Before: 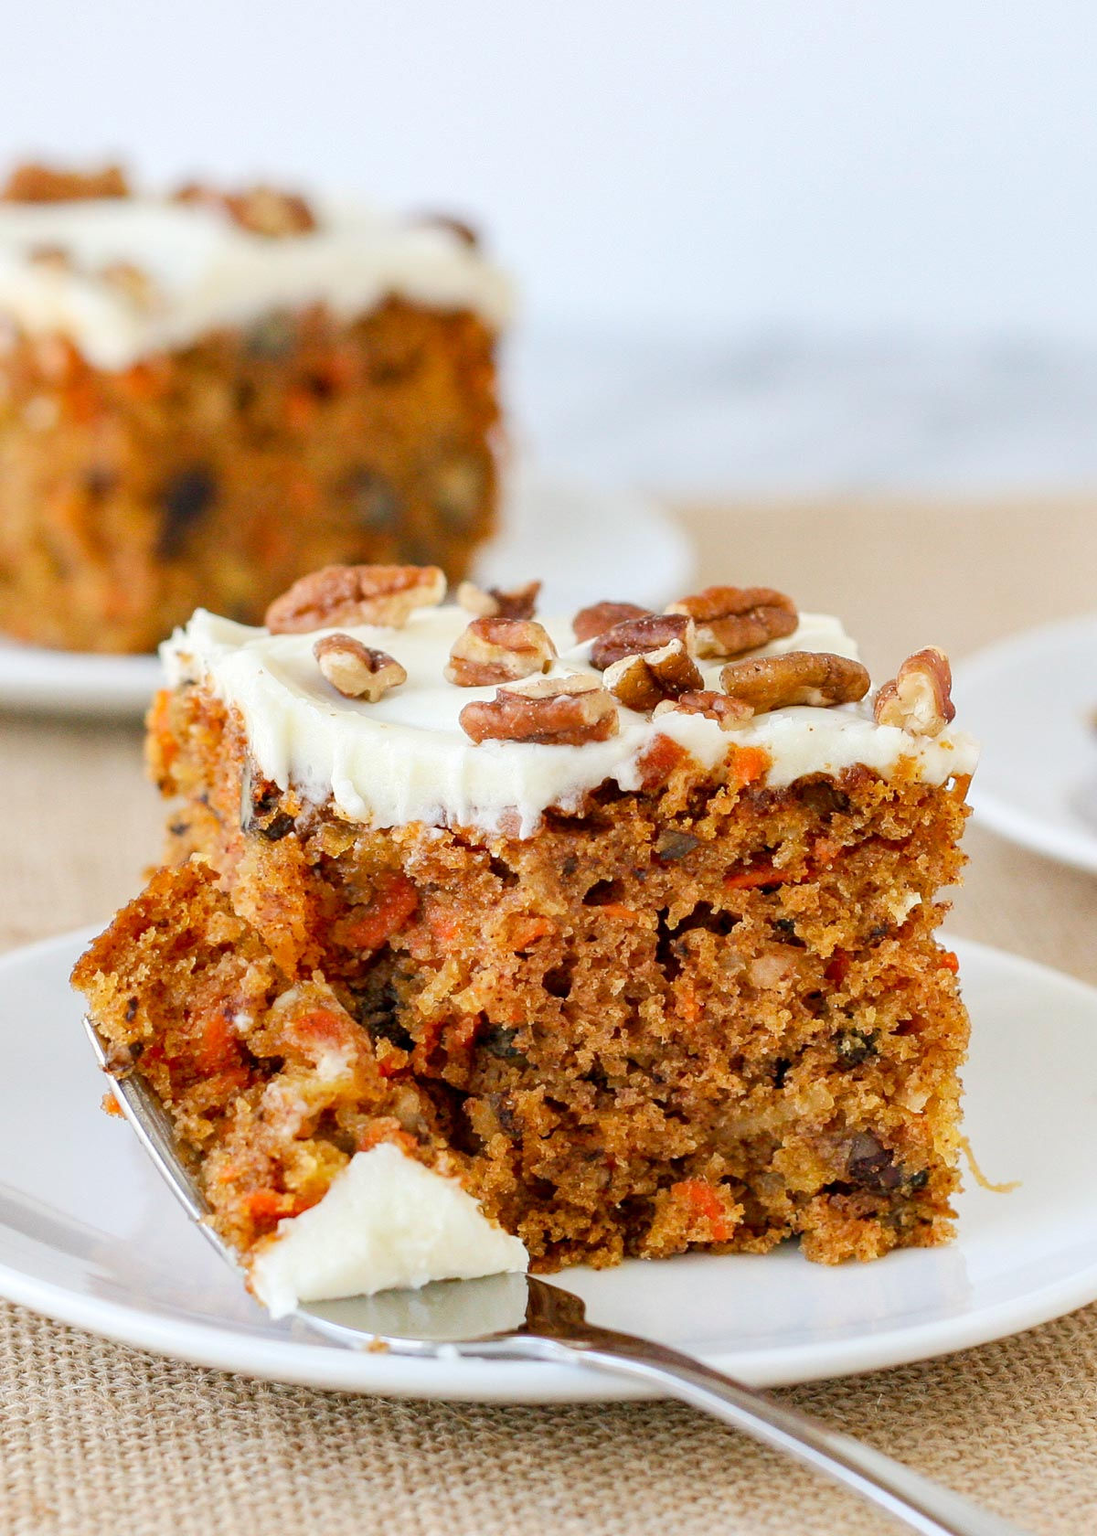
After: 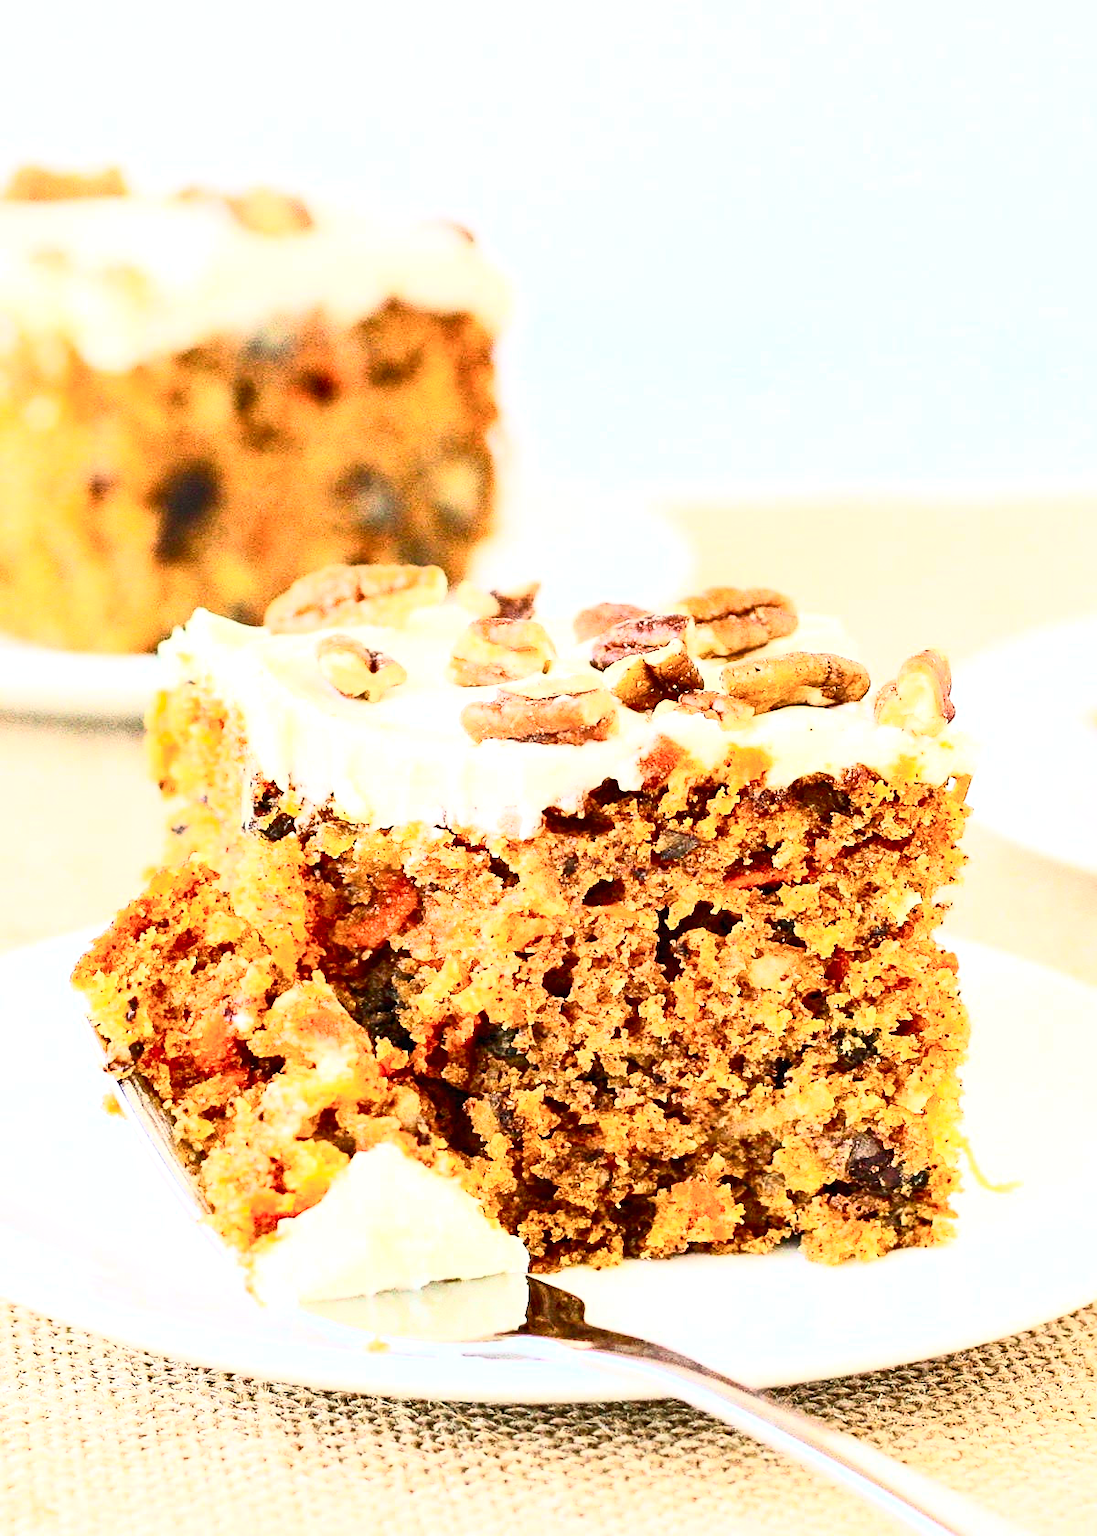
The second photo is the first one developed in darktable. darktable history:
exposure: black level correction 0, exposure 0.702 EV, compensate highlight preservation false
sharpen: on, module defaults
contrast brightness saturation: contrast 0.609, brightness 0.332, saturation 0.147
